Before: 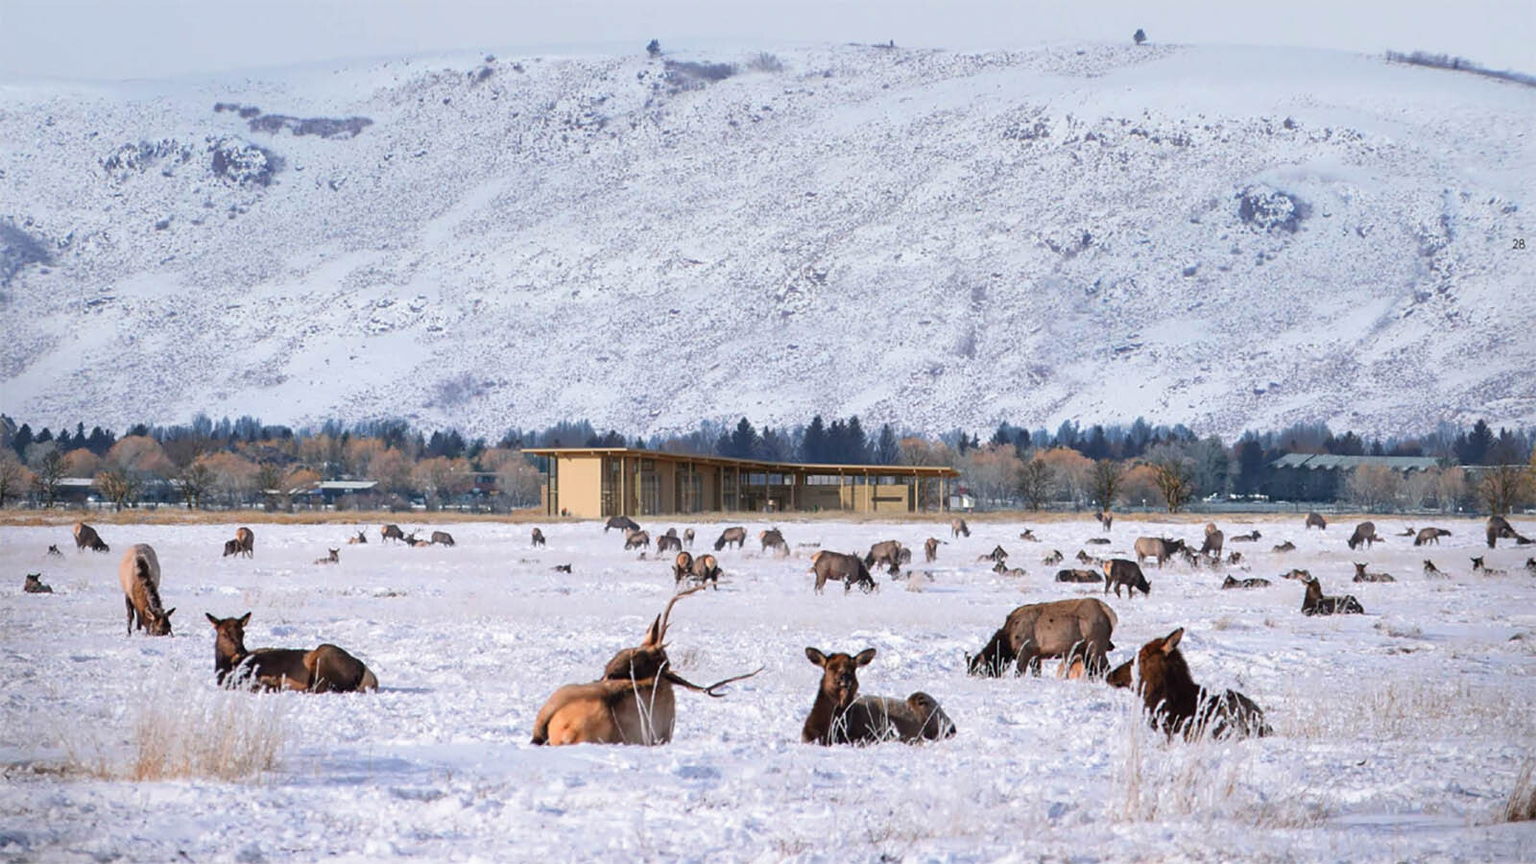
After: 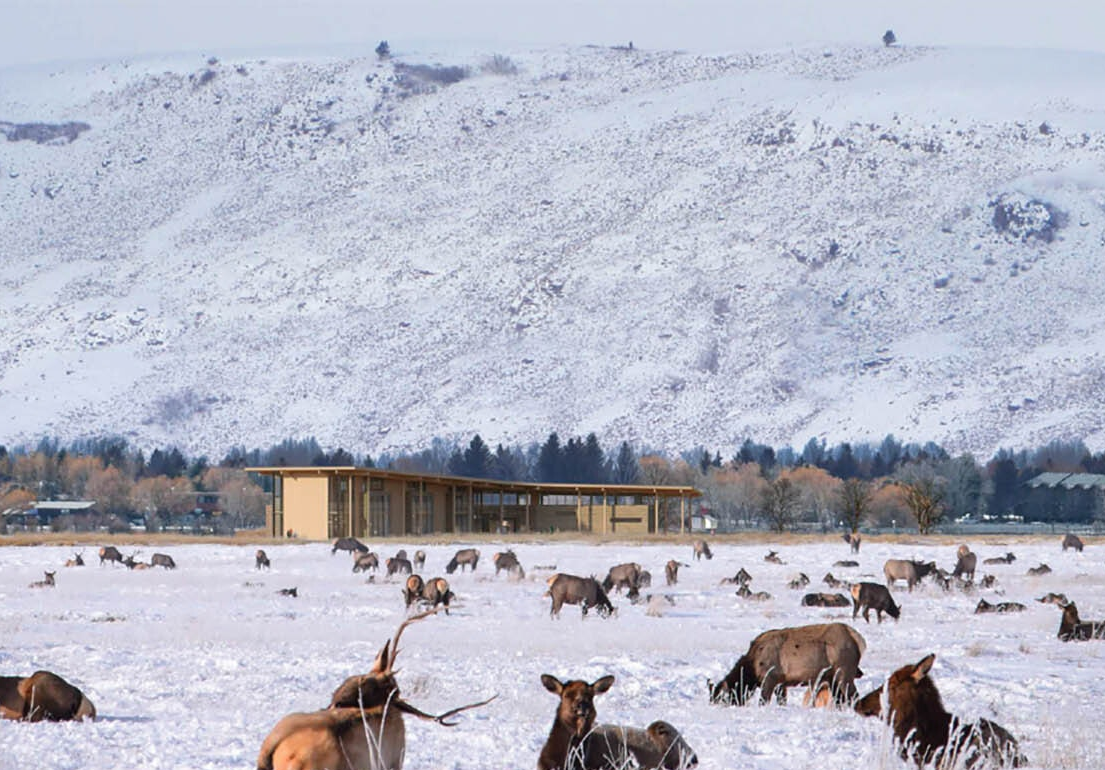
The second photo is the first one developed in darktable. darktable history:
crop: left 18.642%, right 12.238%, bottom 14.375%
